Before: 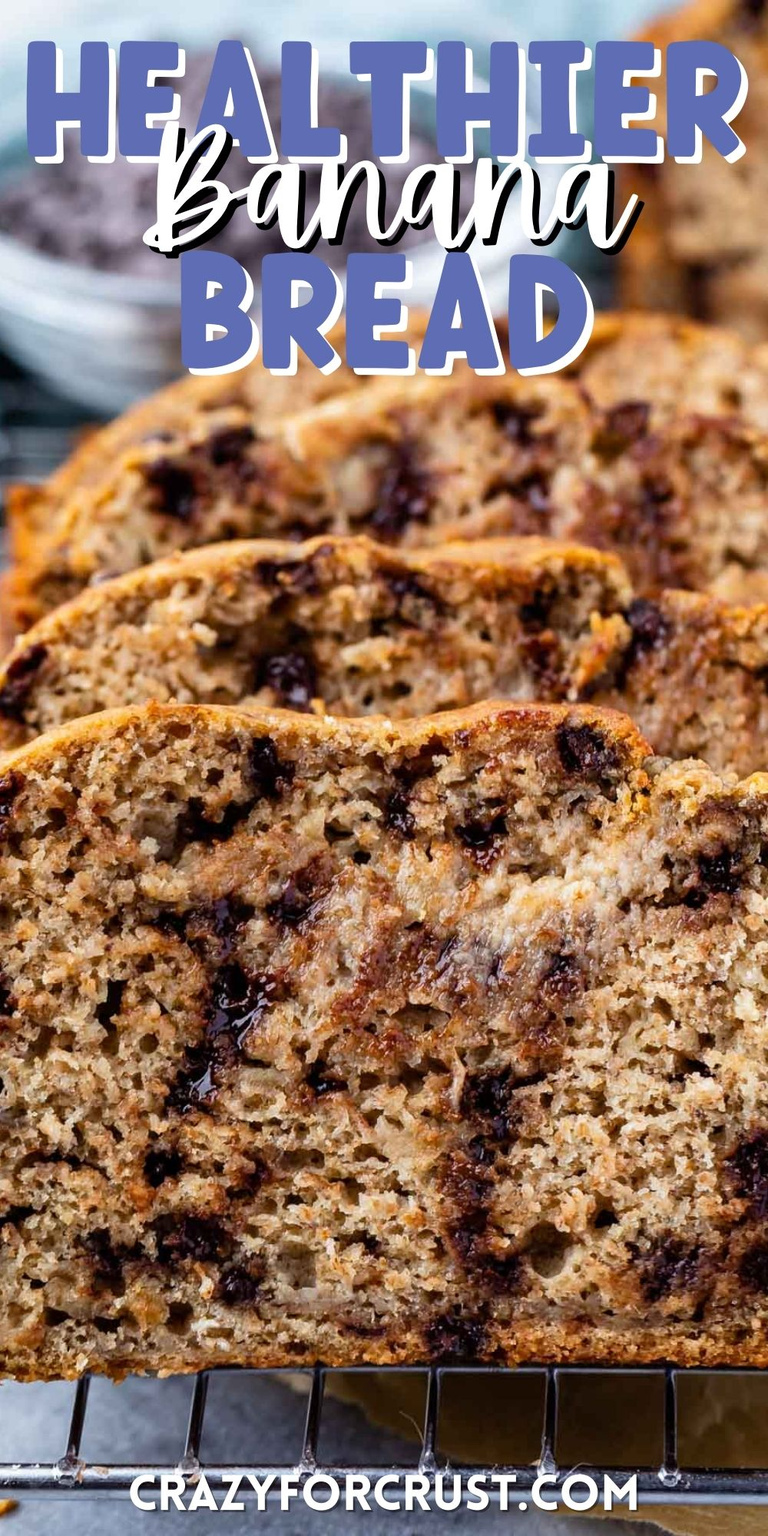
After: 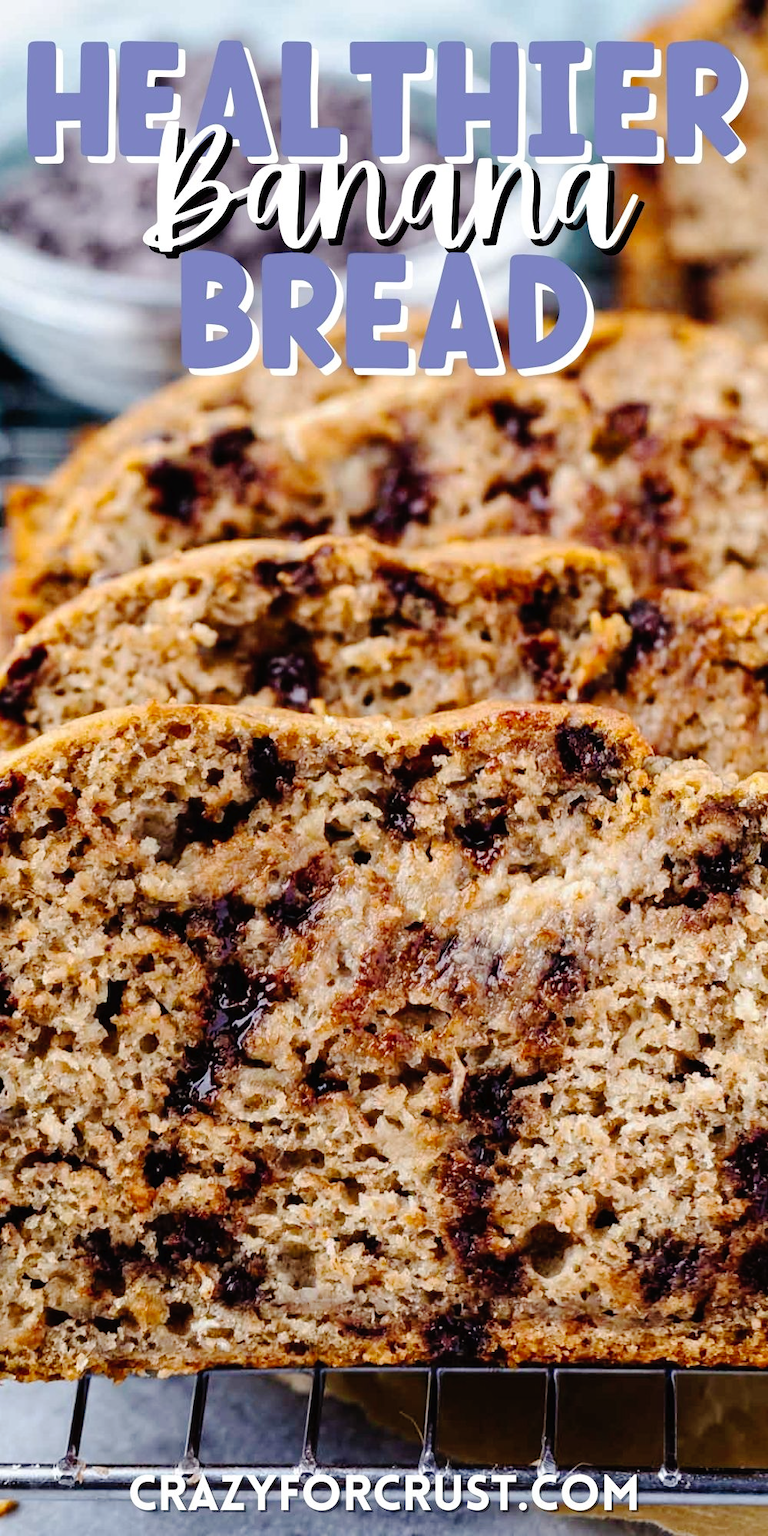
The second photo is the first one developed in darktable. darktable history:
tone curve: curves: ch0 [(0, 0) (0.003, 0.012) (0.011, 0.014) (0.025, 0.019) (0.044, 0.028) (0.069, 0.039) (0.1, 0.056) (0.136, 0.093) (0.177, 0.147) (0.224, 0.214) (0.277, 0.29) (0.335, 0.381) (0.399, 0.476) (0.468, 0.557) (0.543, 0.635) (0.623, 0.697) (0.709, 0.764) (0.801, 0.831) (0.898, 0.917) (1, 1)], preserve colors none
color zones: curves: ch0 [(0.25, 0.5) (0.428, 0.473) (0.75, 0.5)]; ch1 [(0.243, 0.479) (0.398, 0.452) (0.75, 0.5)]
